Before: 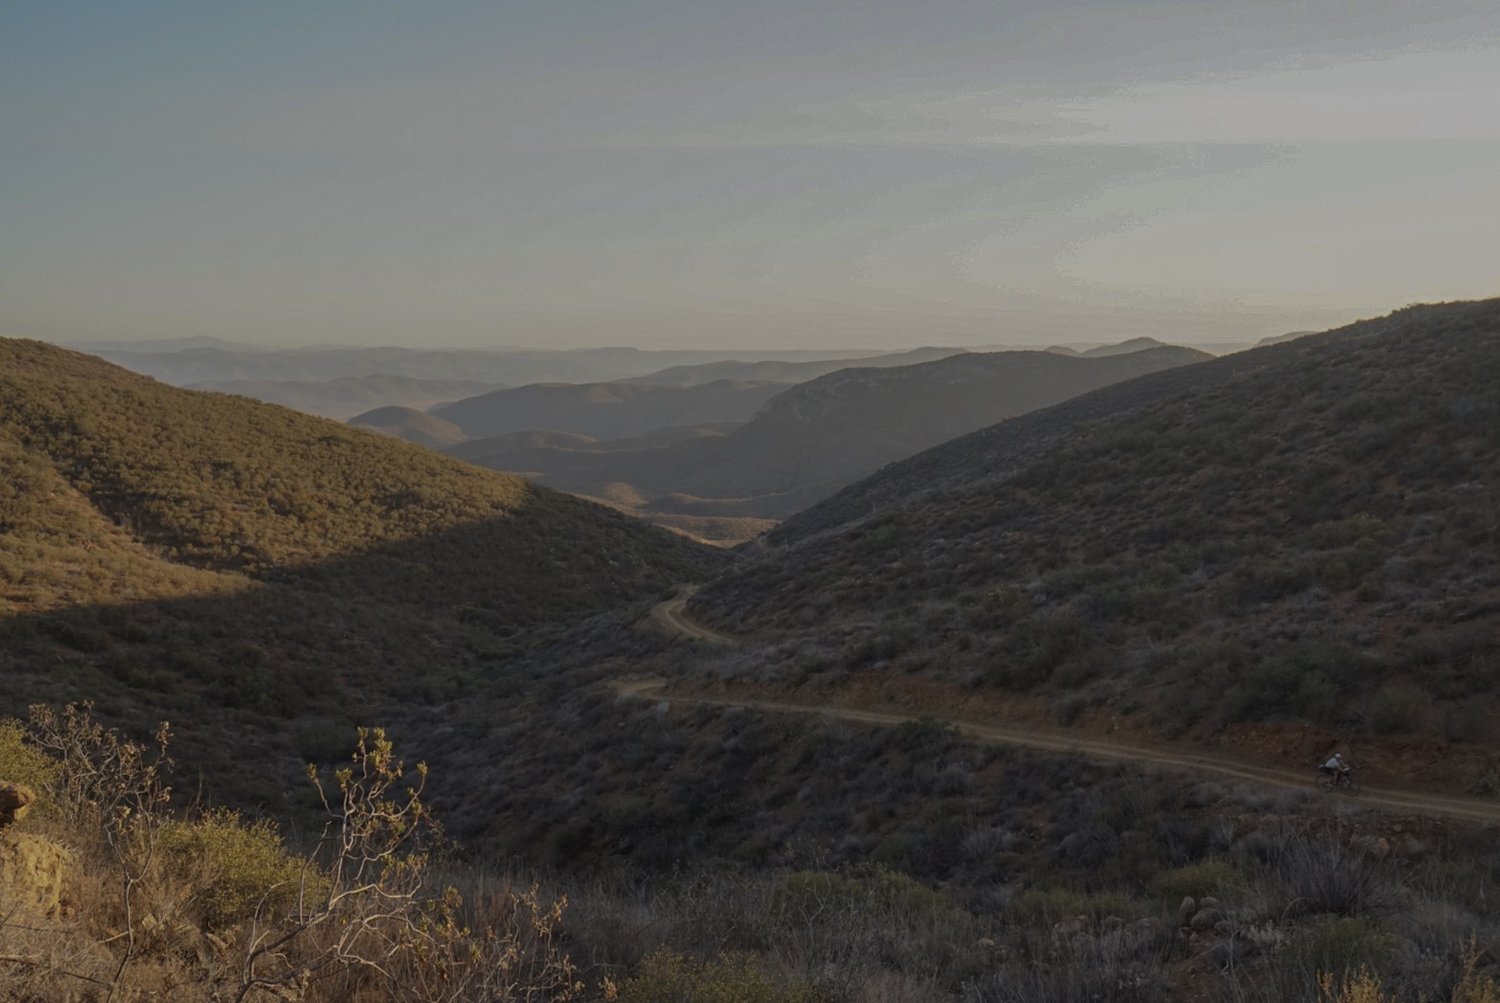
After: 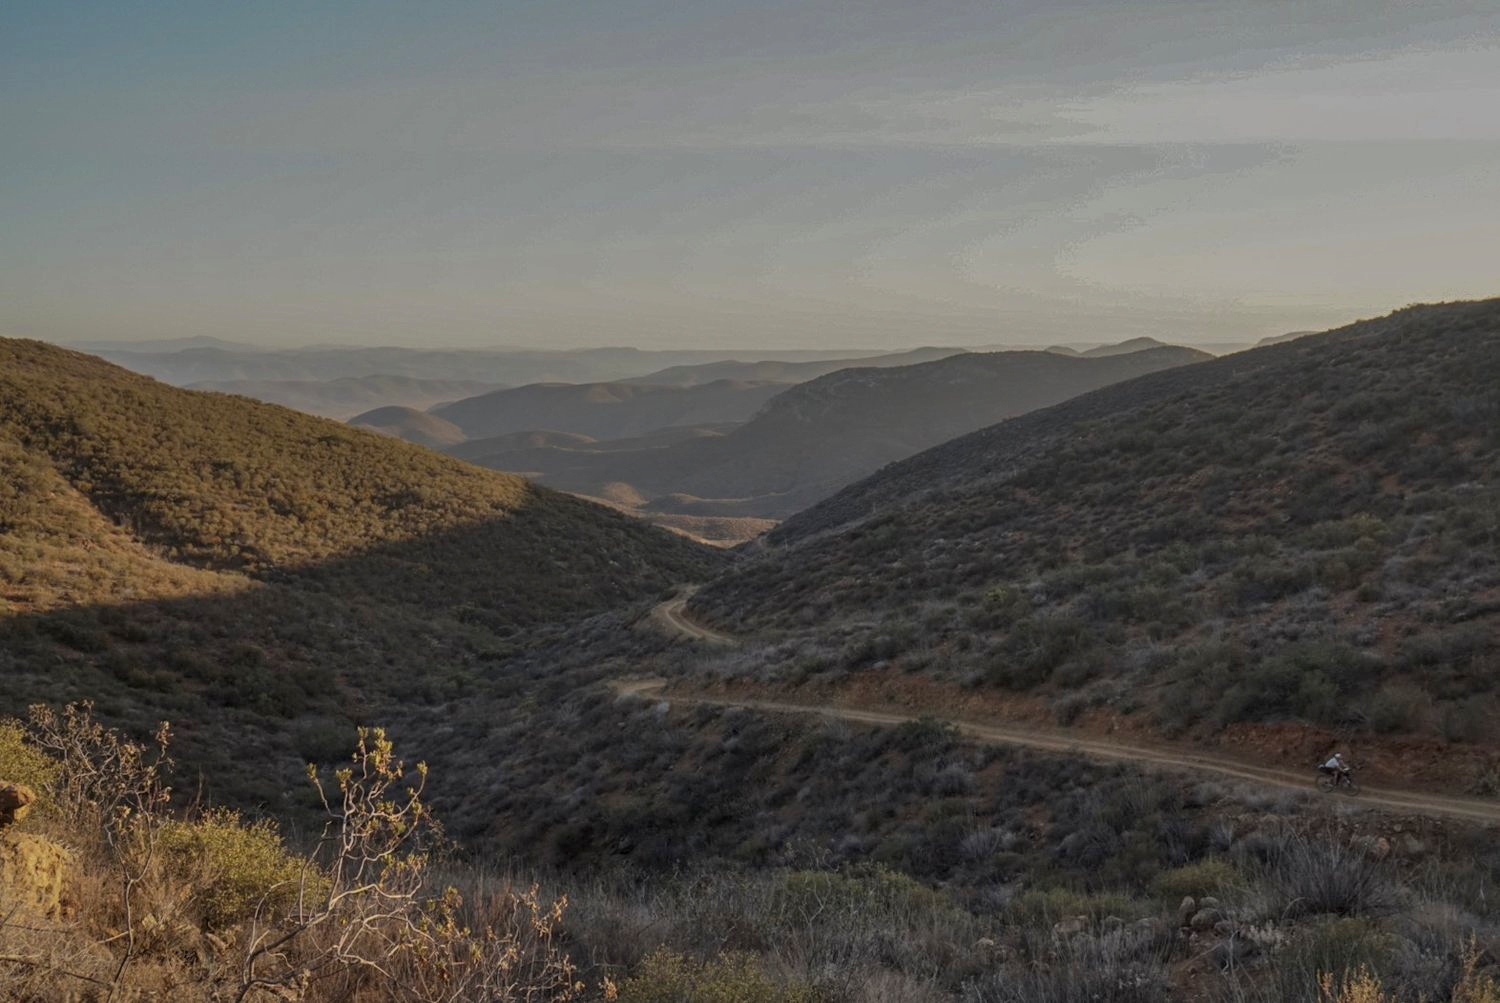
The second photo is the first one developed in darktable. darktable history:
shadows and highlights: shadows 40, highlights -54, highlights color adjustment 46%, low approximation 0.01, soften with gaussian
local contrast: on, module defaults
